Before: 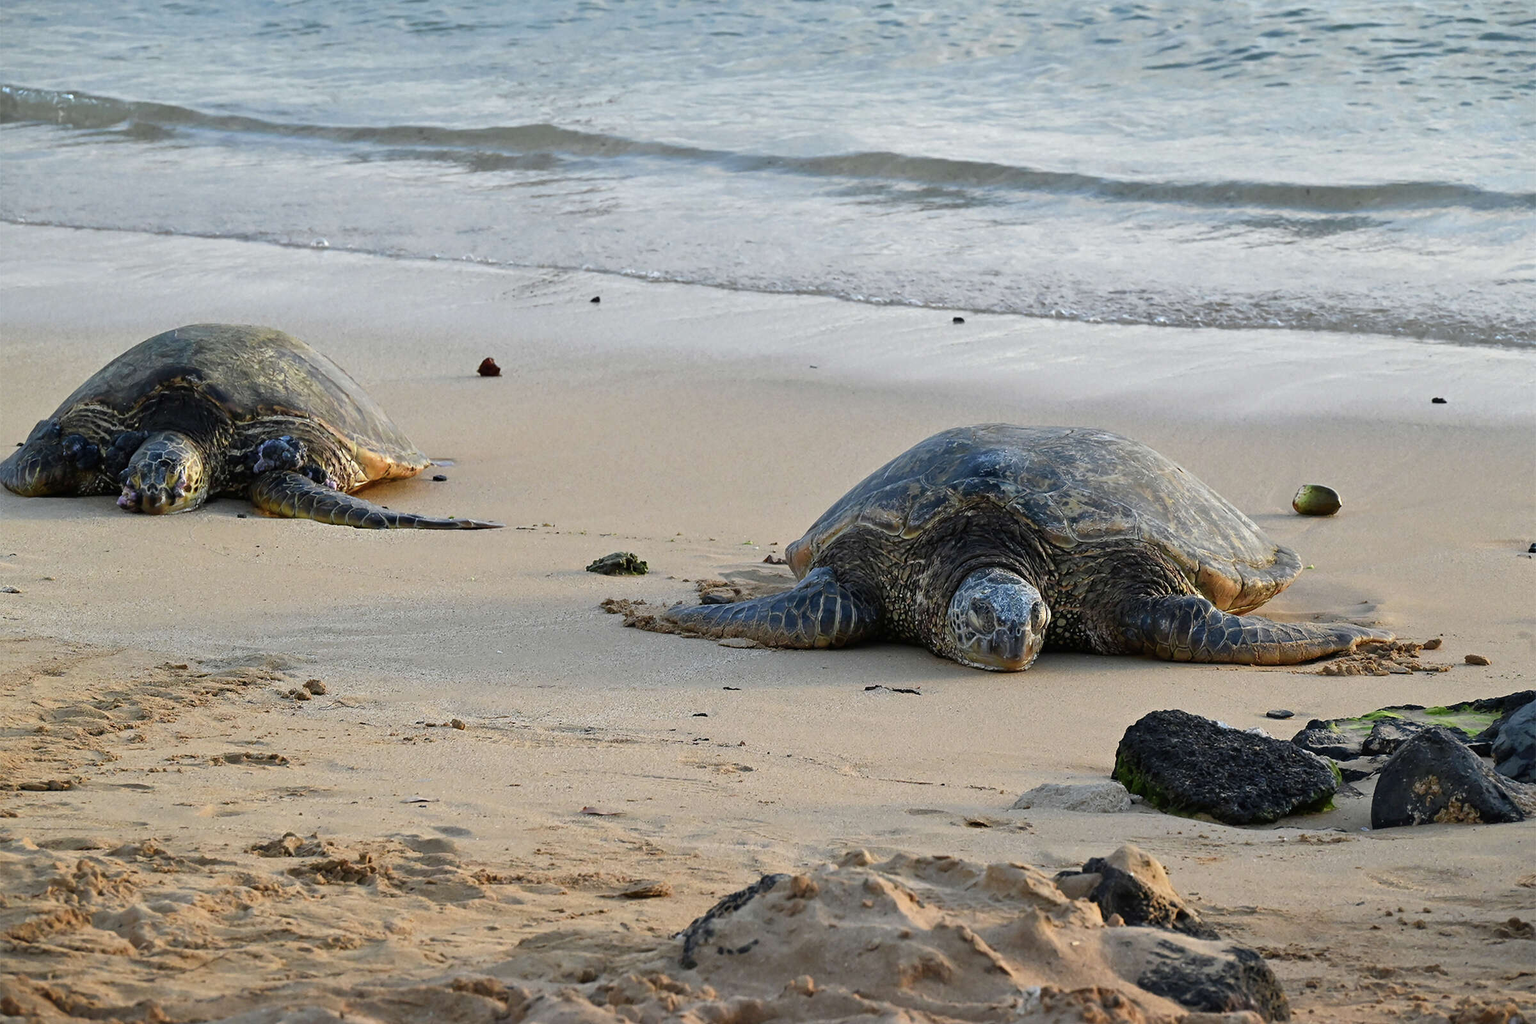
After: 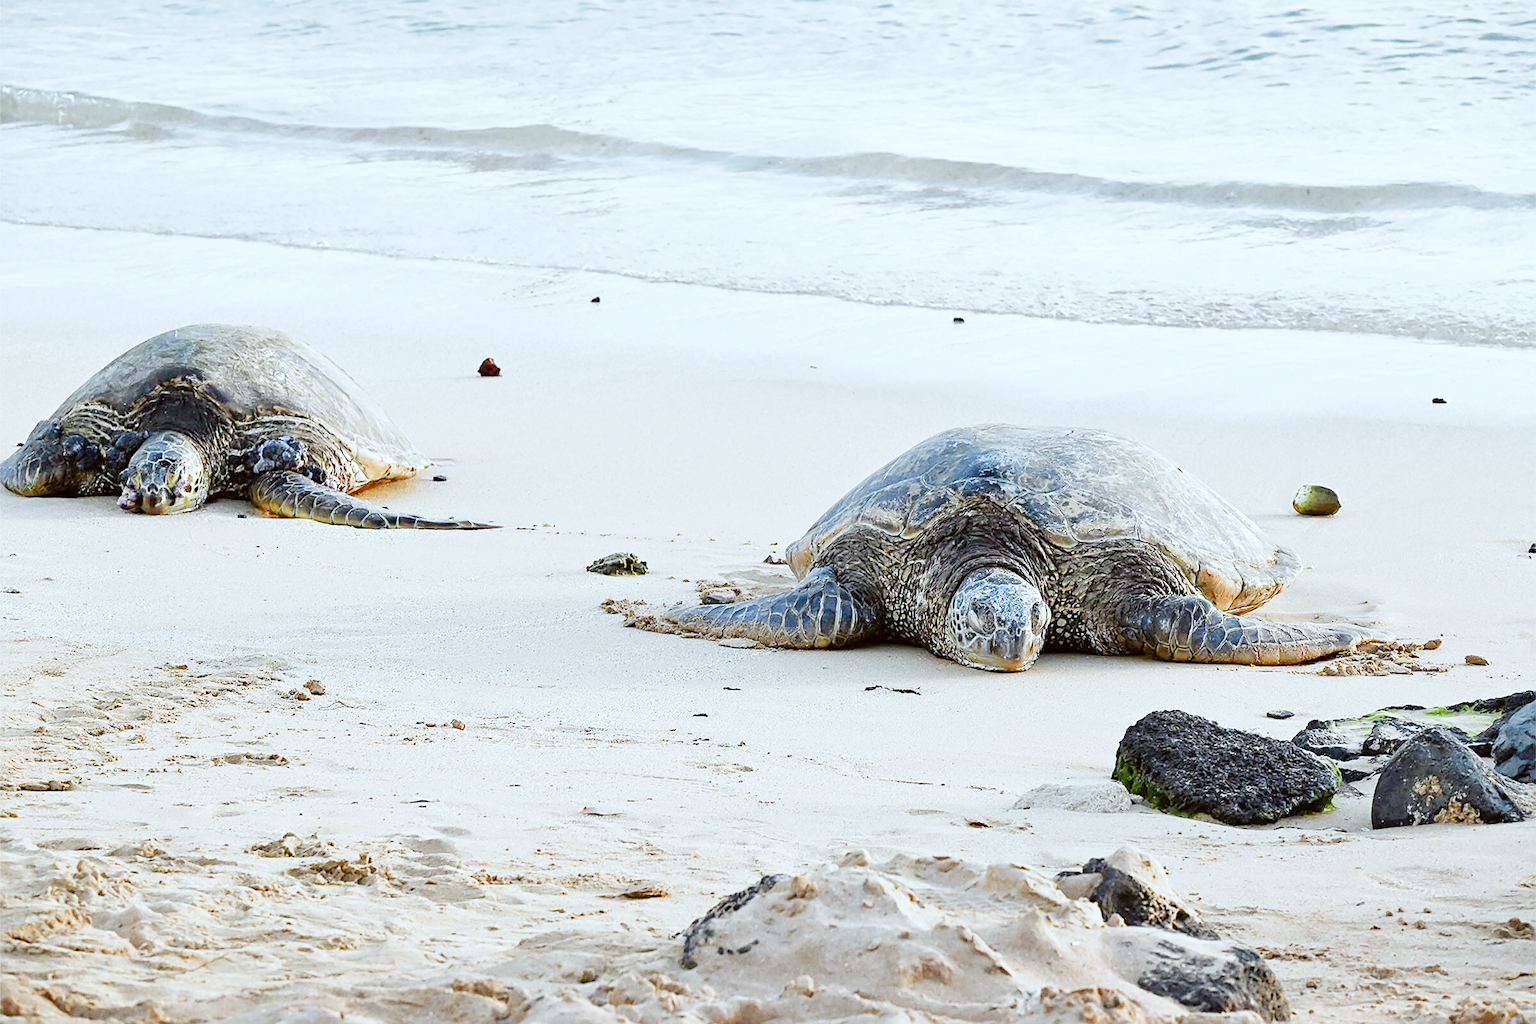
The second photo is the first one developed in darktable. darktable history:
sharpen: on, module defaults
filmic rgb: black relative exposure -7.21 EV, white relative exposure 5.38 EV, hardness 3.03, add noise in highlights 0.001, preserve chrominance no, color science v3 (2019), use custom middle-gray values true, contrast in highlights soft
exposure: exposure 2.246 EV, compensate highlight preservation false
color correction: highlights a* -3.42, highlights b* -6.32, shadows a* 2.99, shadows b* 5.47
